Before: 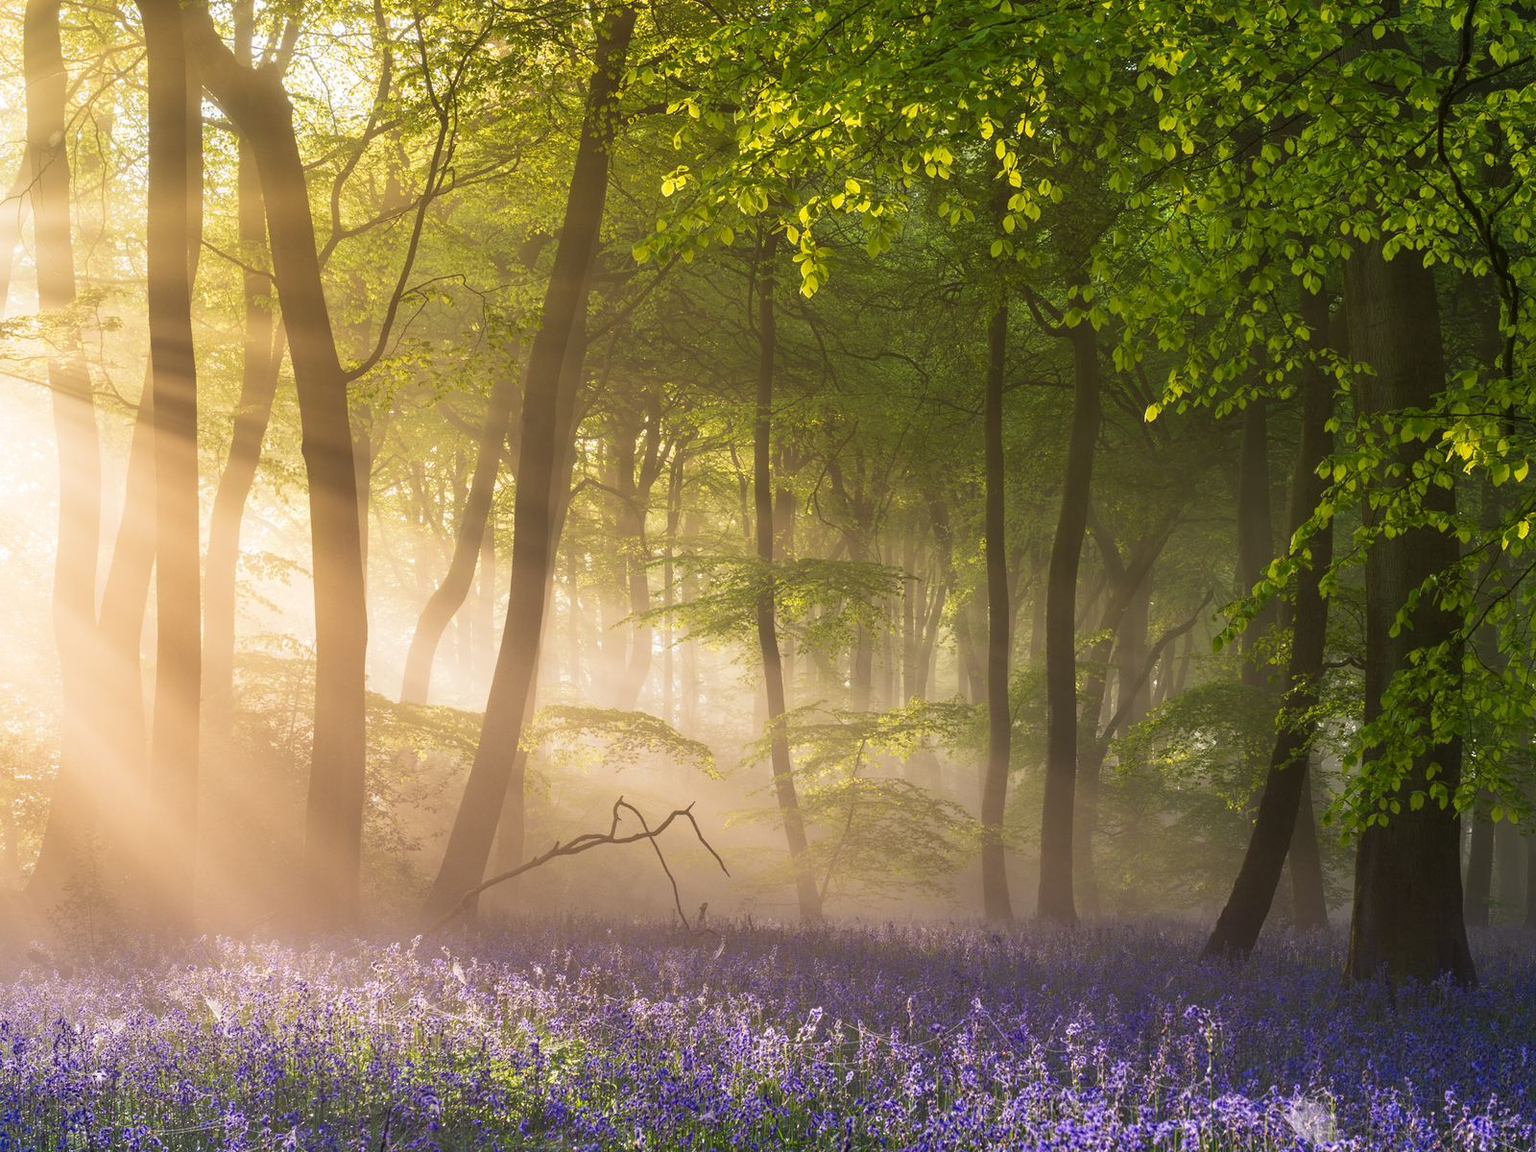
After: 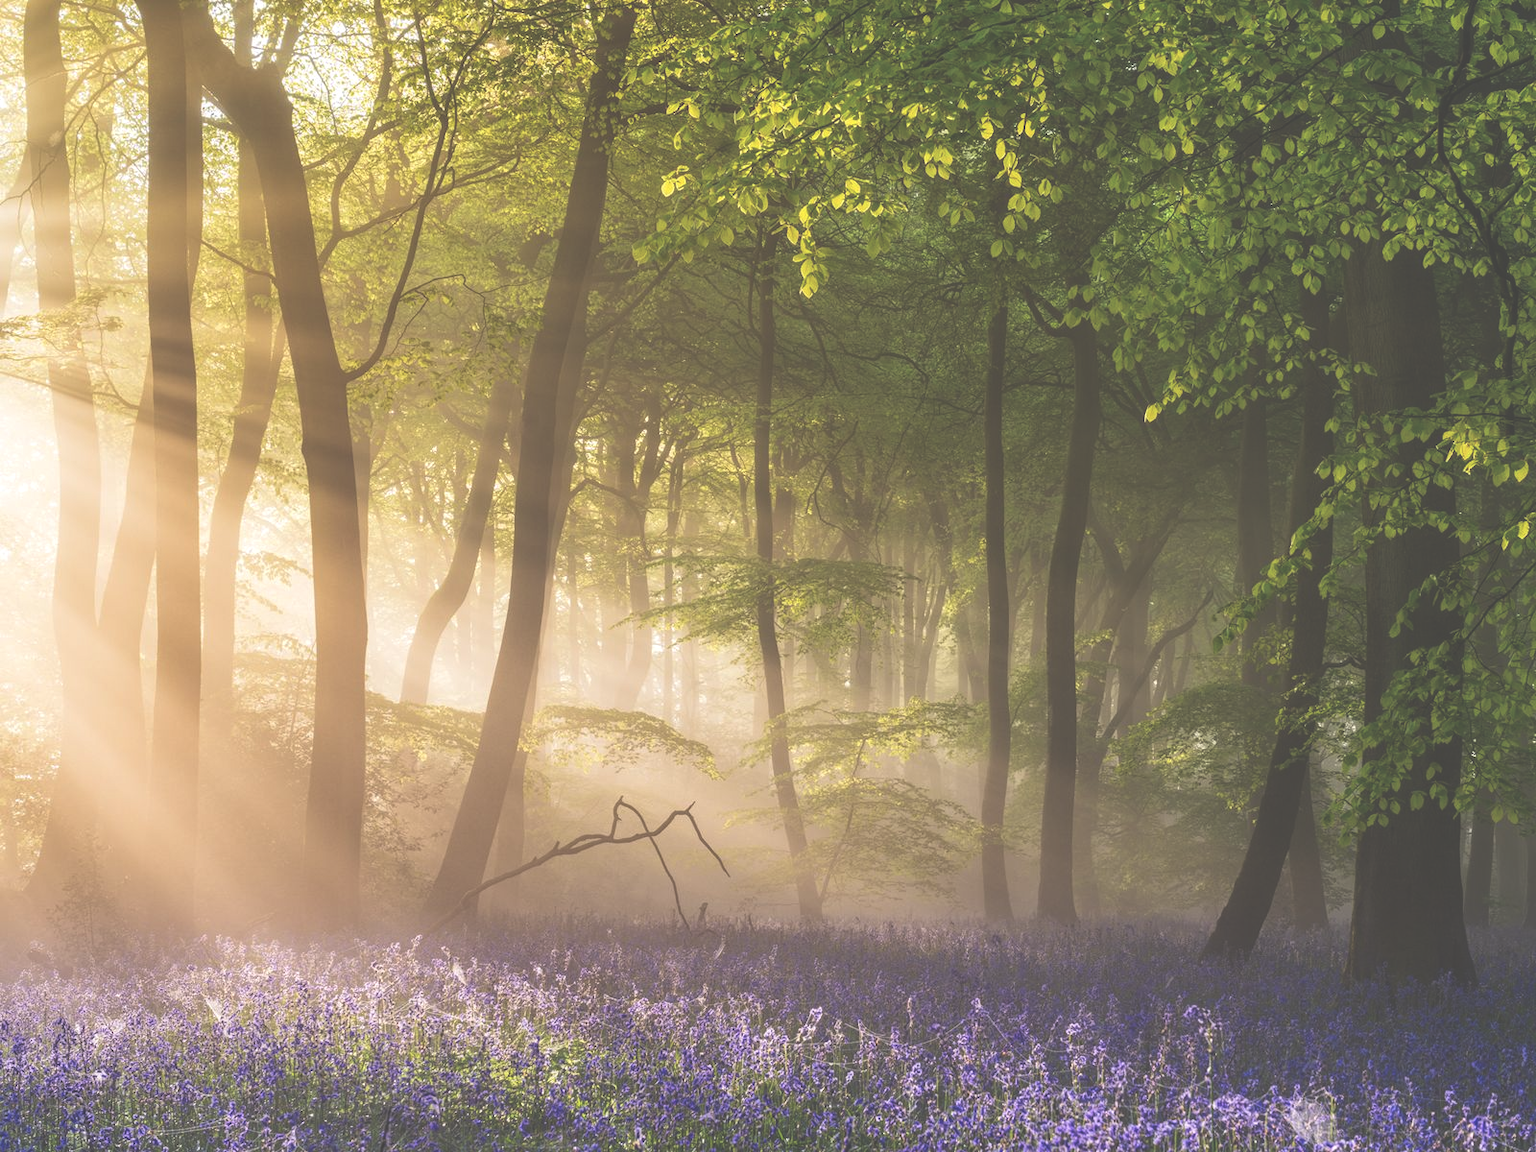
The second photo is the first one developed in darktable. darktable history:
local contrast: highlights 100%, shadows 100%, detail 131%, midtone range 0.2
exposure: black level correction -0.062, exposure -0.05 EV, compensate highlight preservation false
